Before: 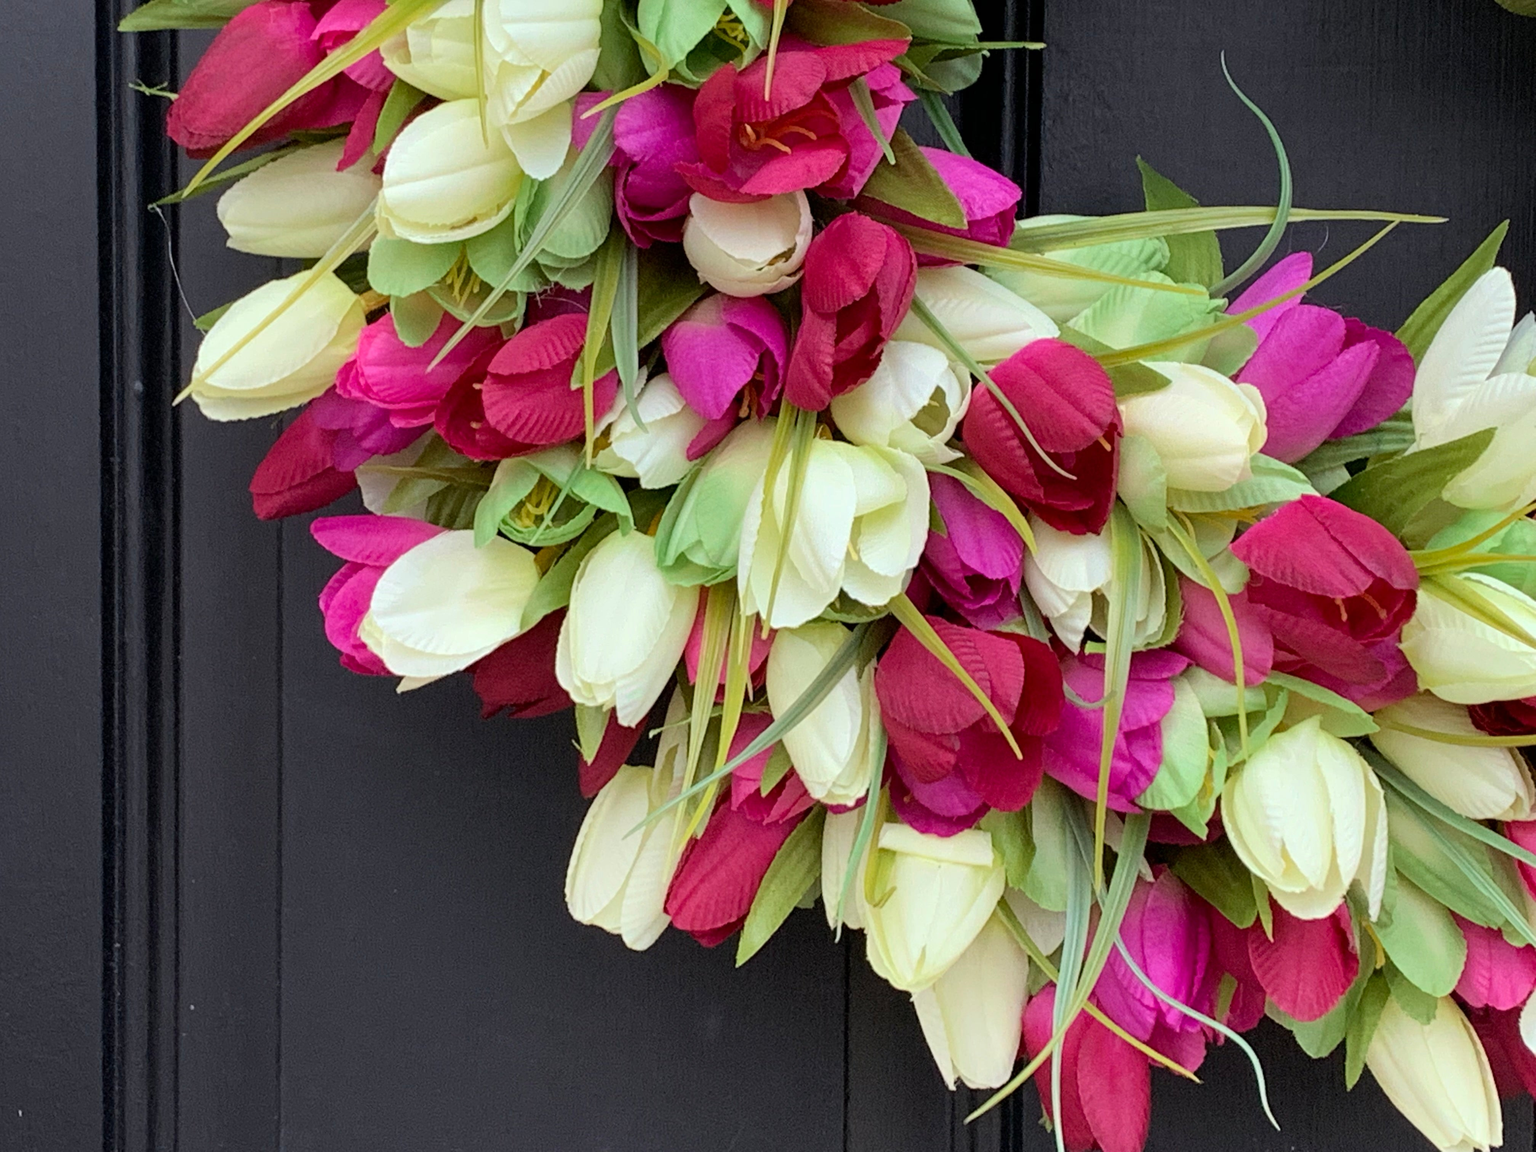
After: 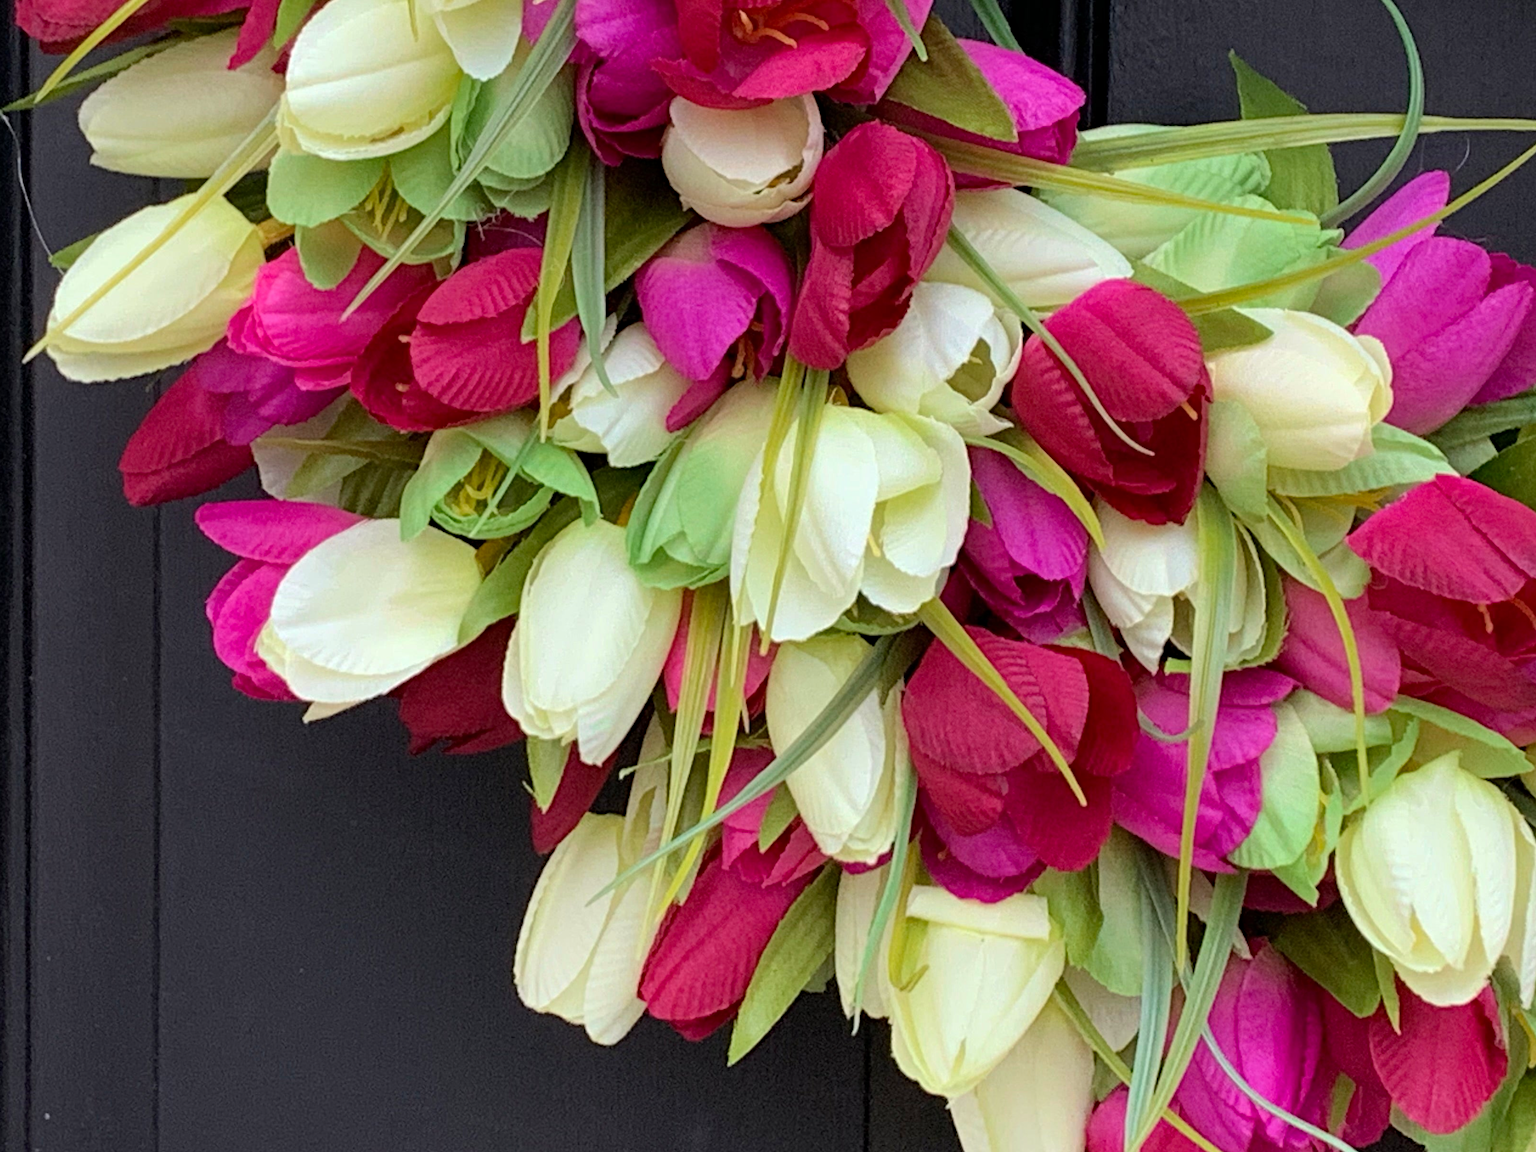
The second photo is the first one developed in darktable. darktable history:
exposure: compensate highlight preservation false
haze removal: compatibility mode true, adaptive false
crop and rotate: left 10.071%, top 10.071%, right 10.02%, bottom 10.02%
